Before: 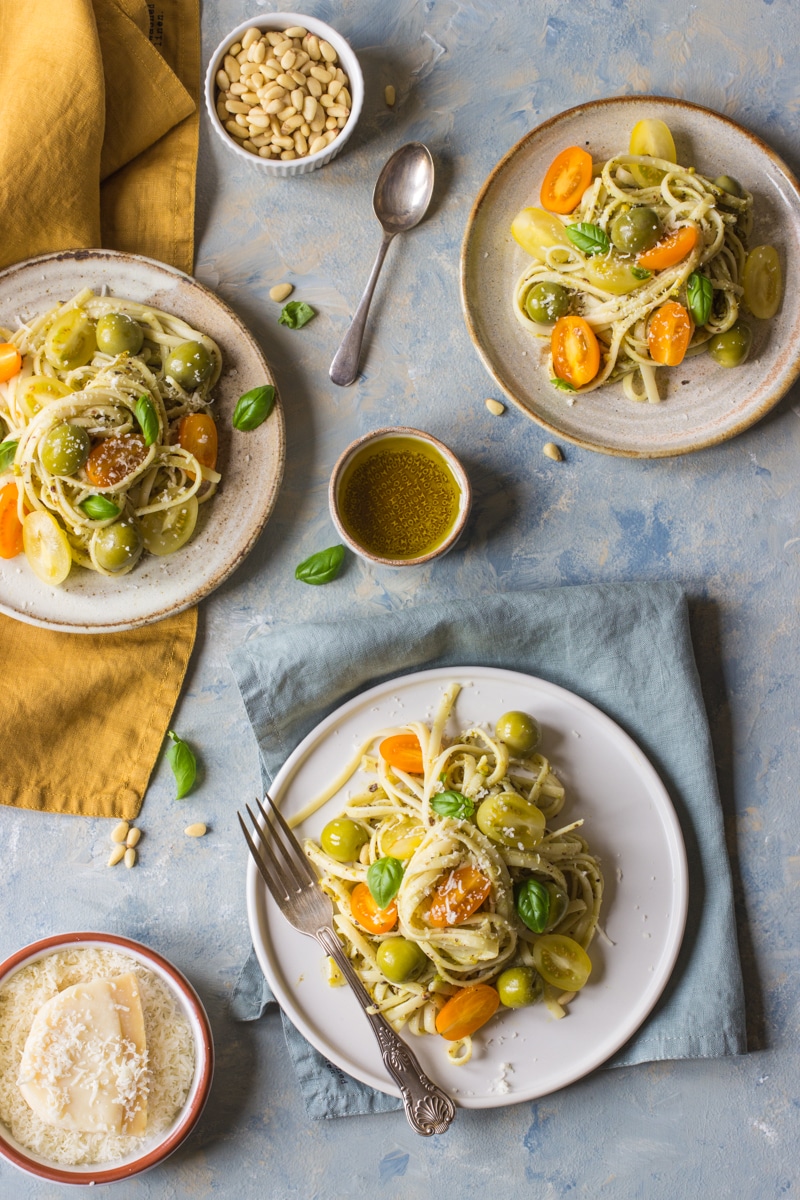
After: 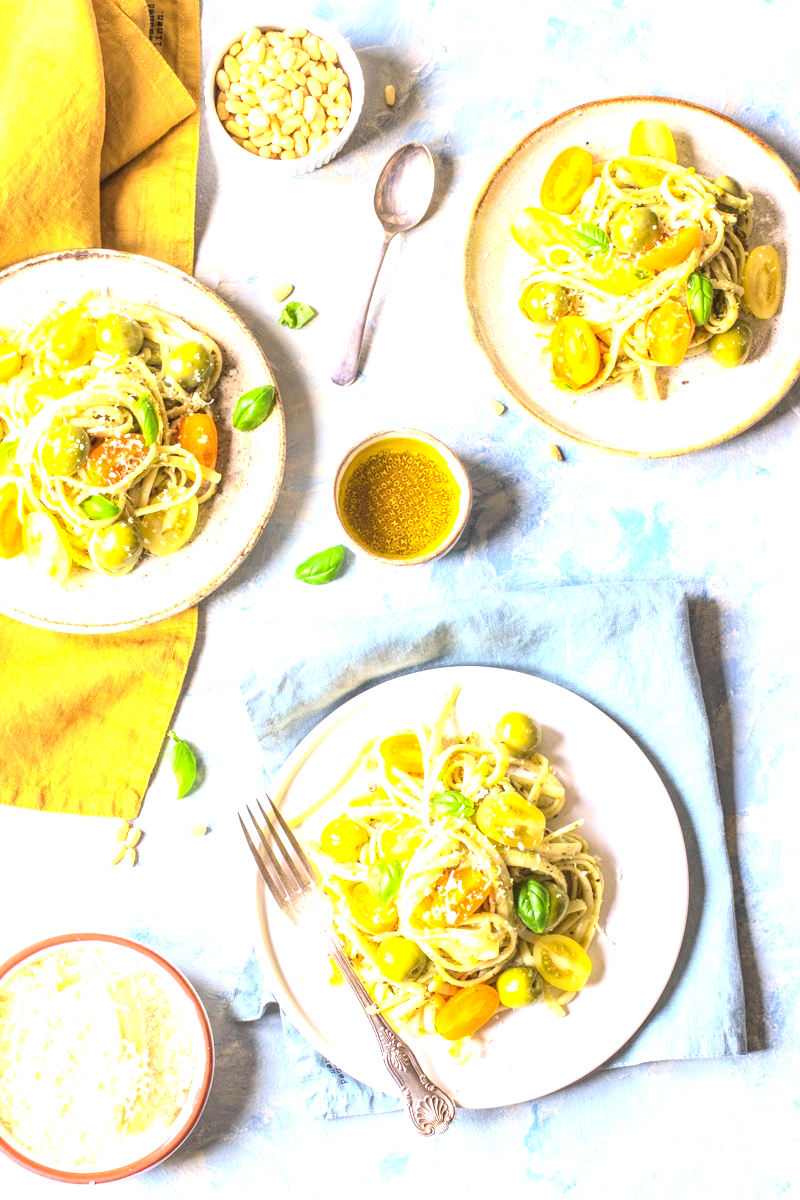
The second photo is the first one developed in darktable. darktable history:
color calibration: illuminant as shot in camera, x 0.358, y 0.373, temperature 4628.91 K
exposure: black level correction 0, exposure 2 EV, compensate highlight preservation false
local contrast: on, module defaults
contrast brightness saturation: contrast 0.2, brightness 0.16, saturation 0.22
